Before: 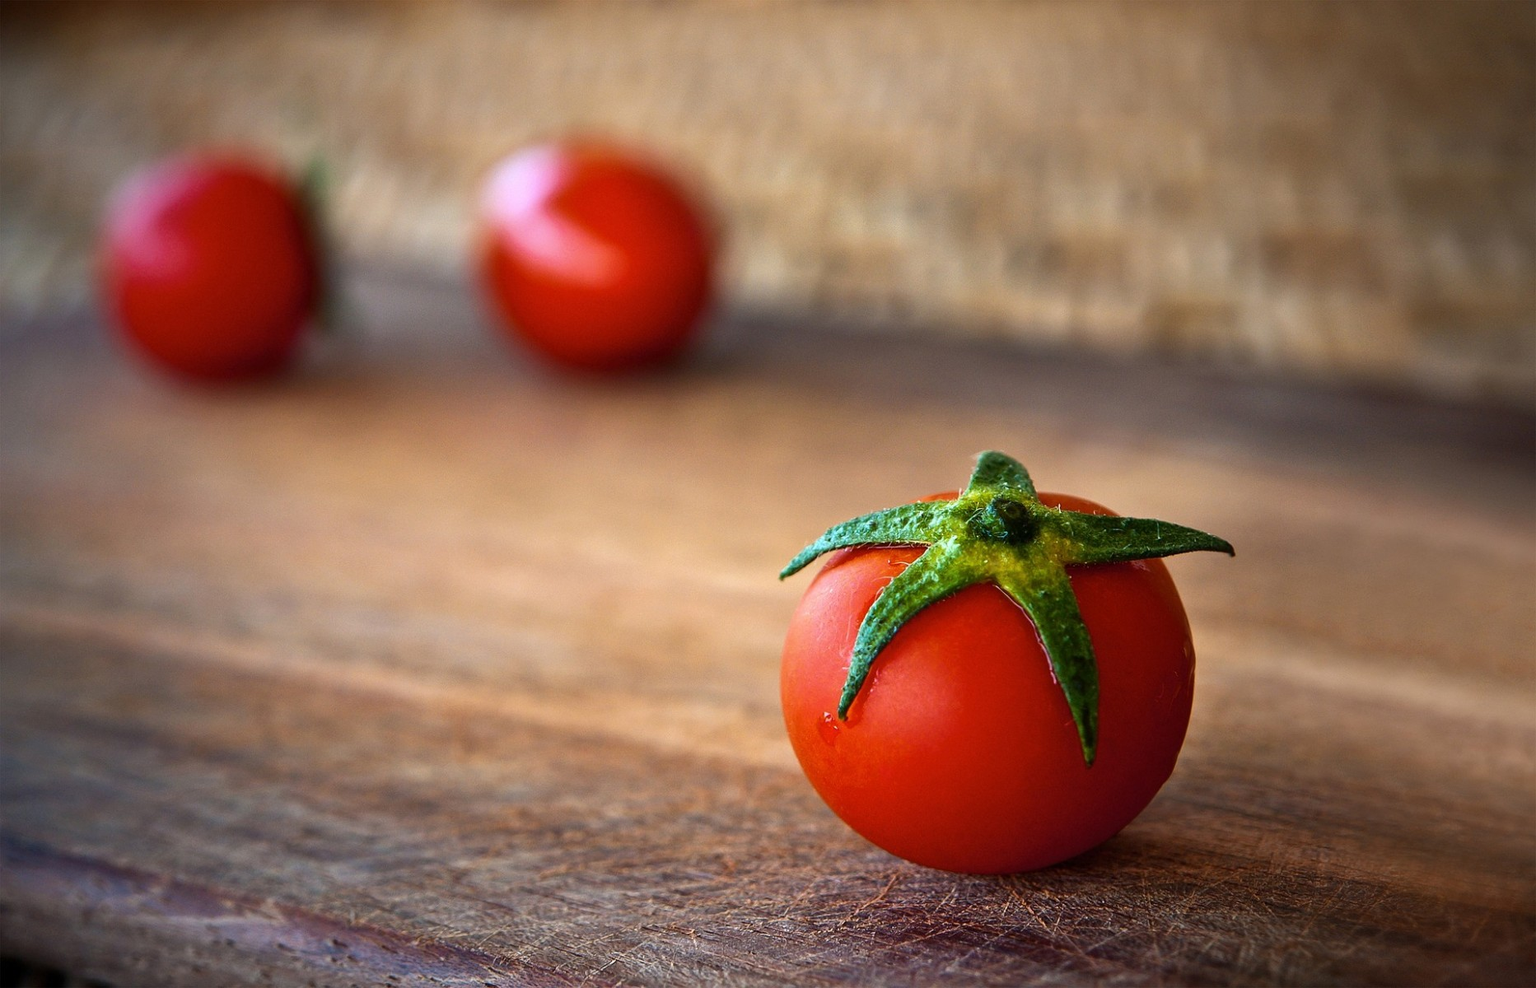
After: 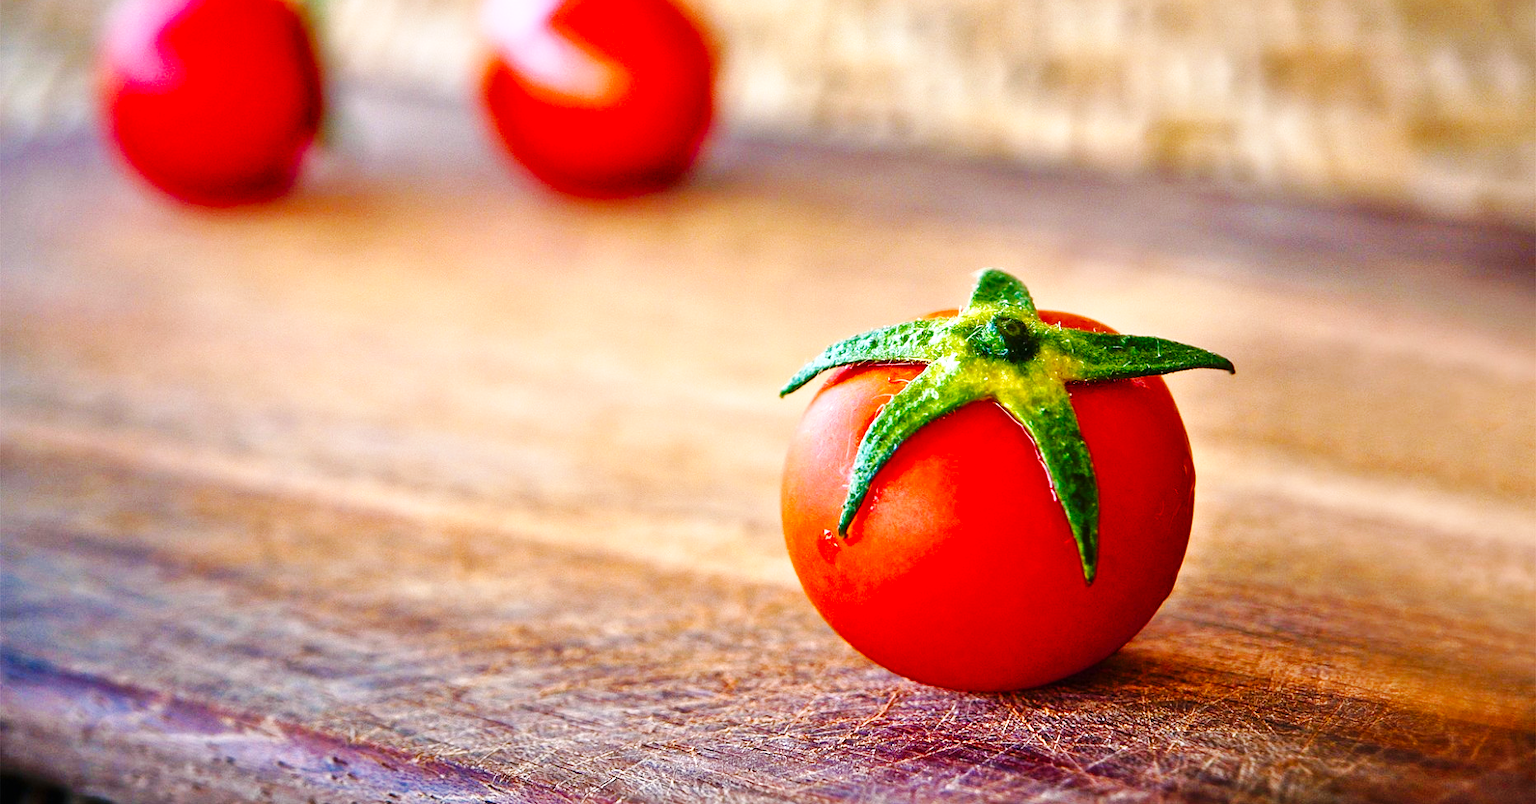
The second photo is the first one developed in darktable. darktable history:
base curve: curves: ch0 [(0, 0) (0.032, 0.025) (0.121, 0.166) (0.206, 0.329) (0.605, 0.79) (1, 1)], preserve colors none
crop and rotate: top 18.507%
tone equalizer: -8 EV 2 EV, -7 EV 2 EV, -6 EV 2 EV, -5 EV 2 EV, -4 EV 2 EV, -3 EV 1.5 EV, -2 EV 1 EV, -1 EV 0.5 EV
white balance: red 0.967, blue 1.049
color balance rgb: shadows lift › chroma 1%, shadows lift › hue 217.2°, power › hue 310.8°, highlights gain › chroma 2%, highlights gain › hue 44.4°, global offset › luminance 0.25%, global offset › hue 171.6°, perceptual saturation grading › global saturation 14.09%, perceptual saturation grading › highlights -30%, perceptual saturation grading › shadows 50.67%, global vibrance 25%, contrast 20%
graduated density: rotation -180°, offset 27.42
